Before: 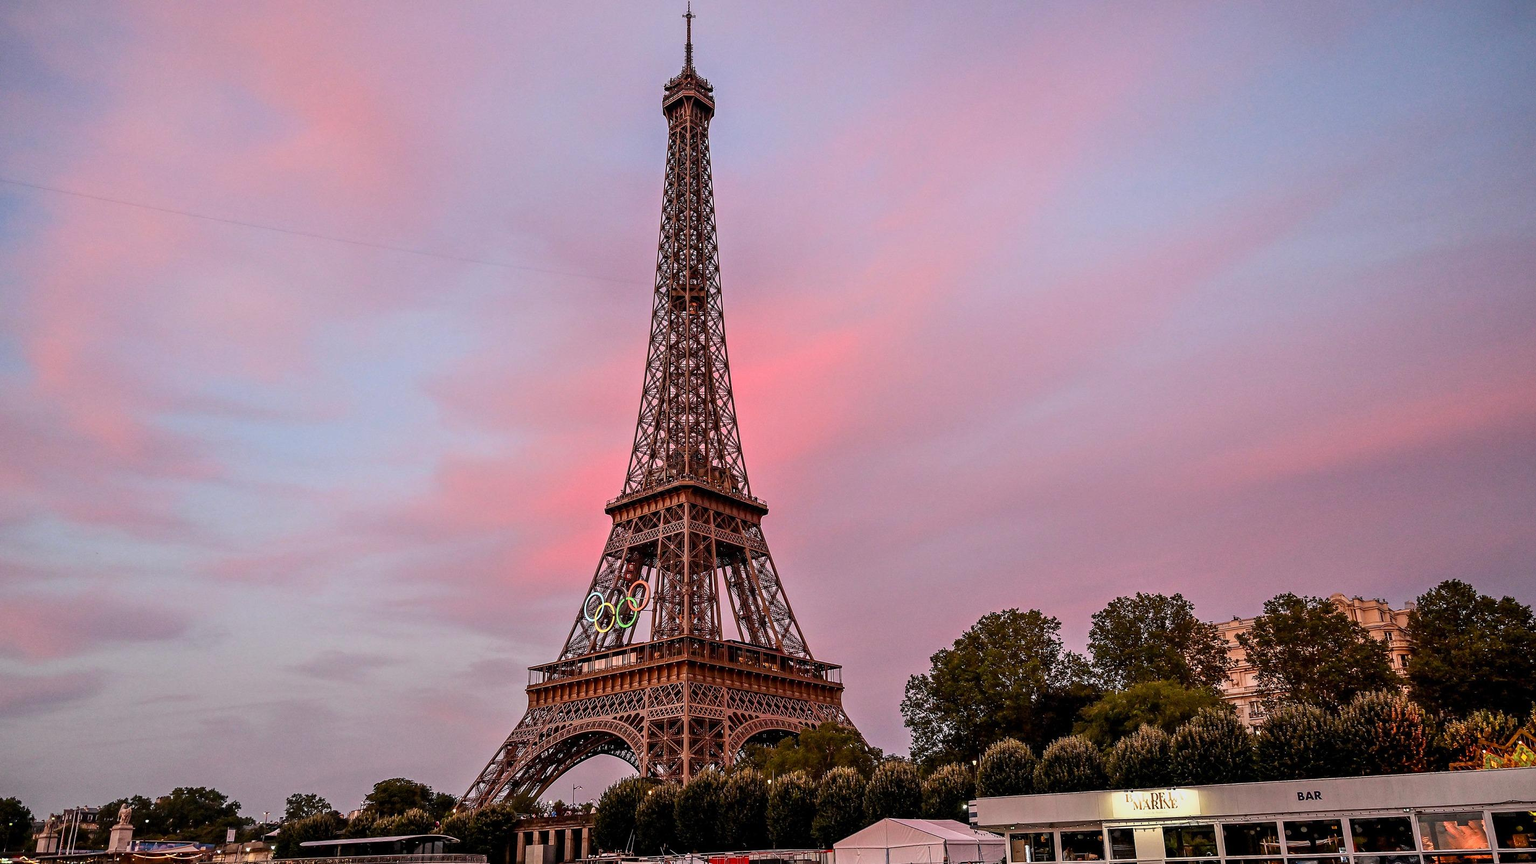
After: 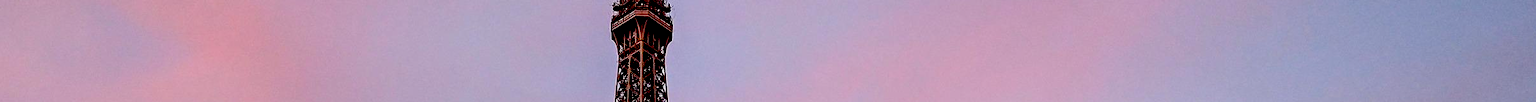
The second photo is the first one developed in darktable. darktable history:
crop and rotate: left 9.644%, top 9.491%, right 6.021%, bottom 80.509%
exposure: black level correction 0.047, exposure 0.013 EV, compensate highlight preservation false
